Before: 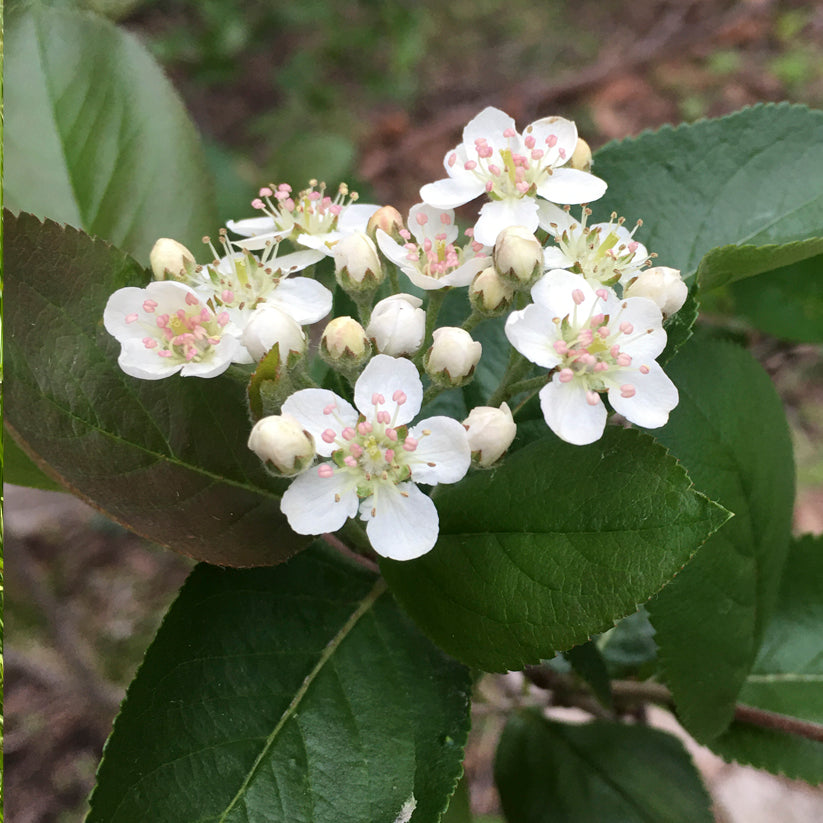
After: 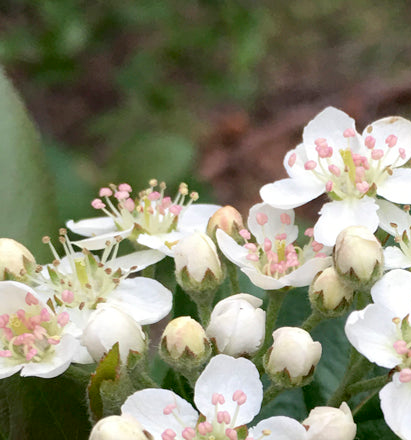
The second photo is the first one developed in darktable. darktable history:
crop: left 19.556%, right 30.401%, bottom 46.458%
exposure: black level correction 0.009, compensate highlight preservation false
